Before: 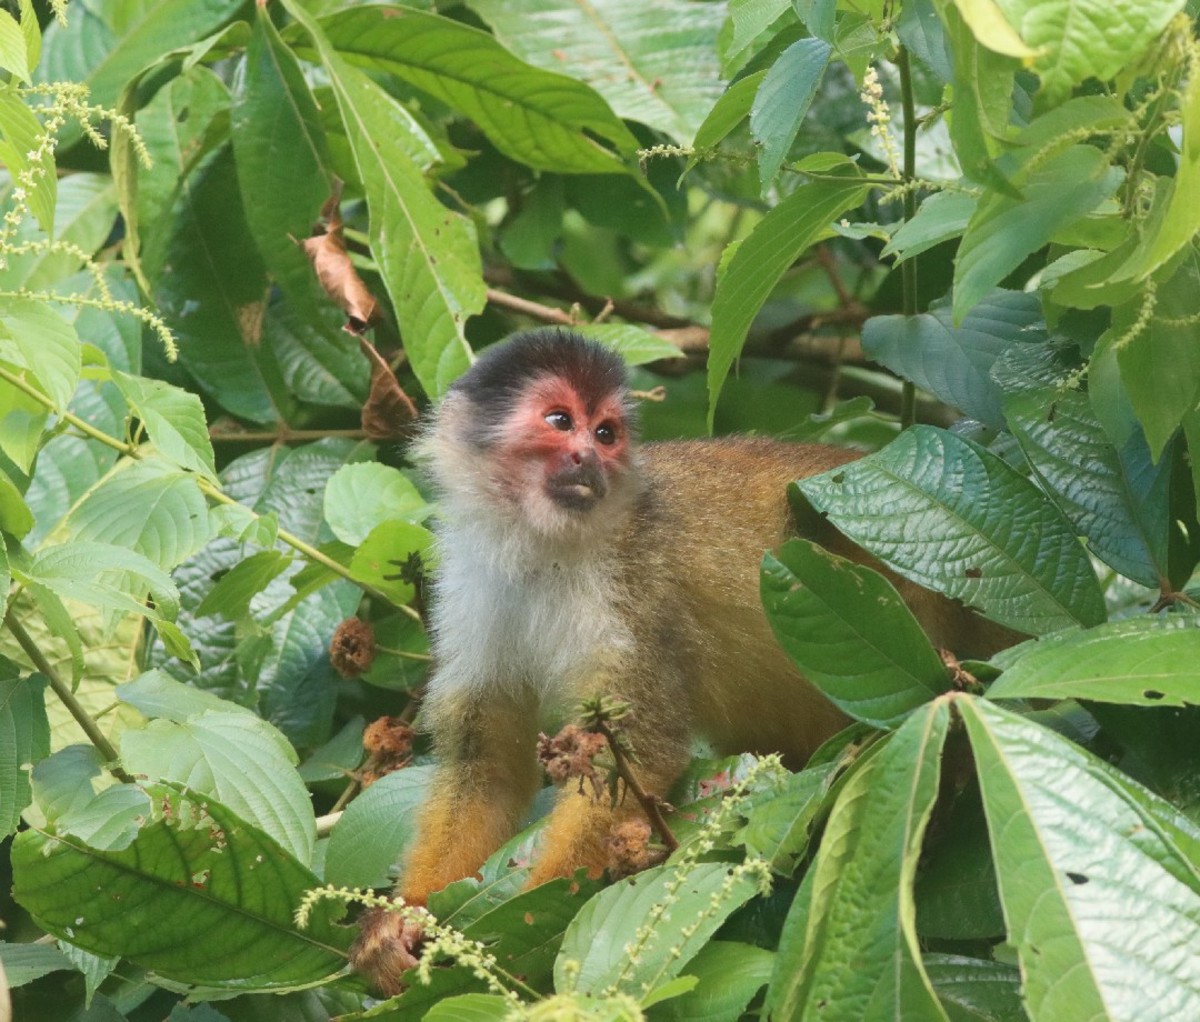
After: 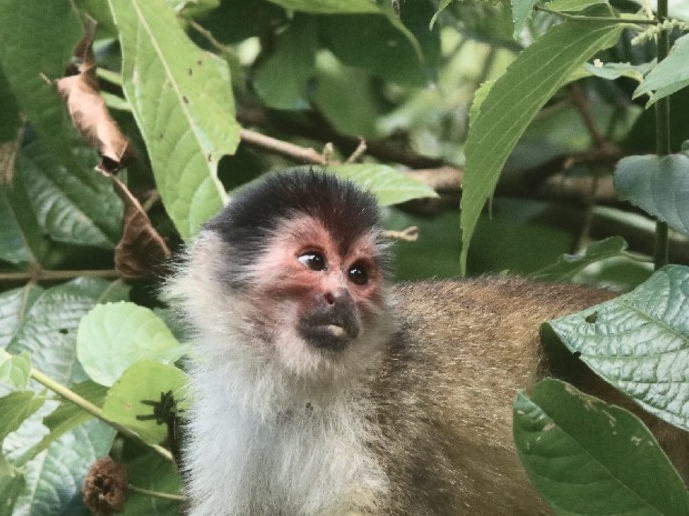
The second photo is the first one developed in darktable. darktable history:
contrast brightness saturation: contrast 0.254, saturation -0.322
crop: left 20.655%, top 15.734%, right 21.914%, bottom 33.699%
